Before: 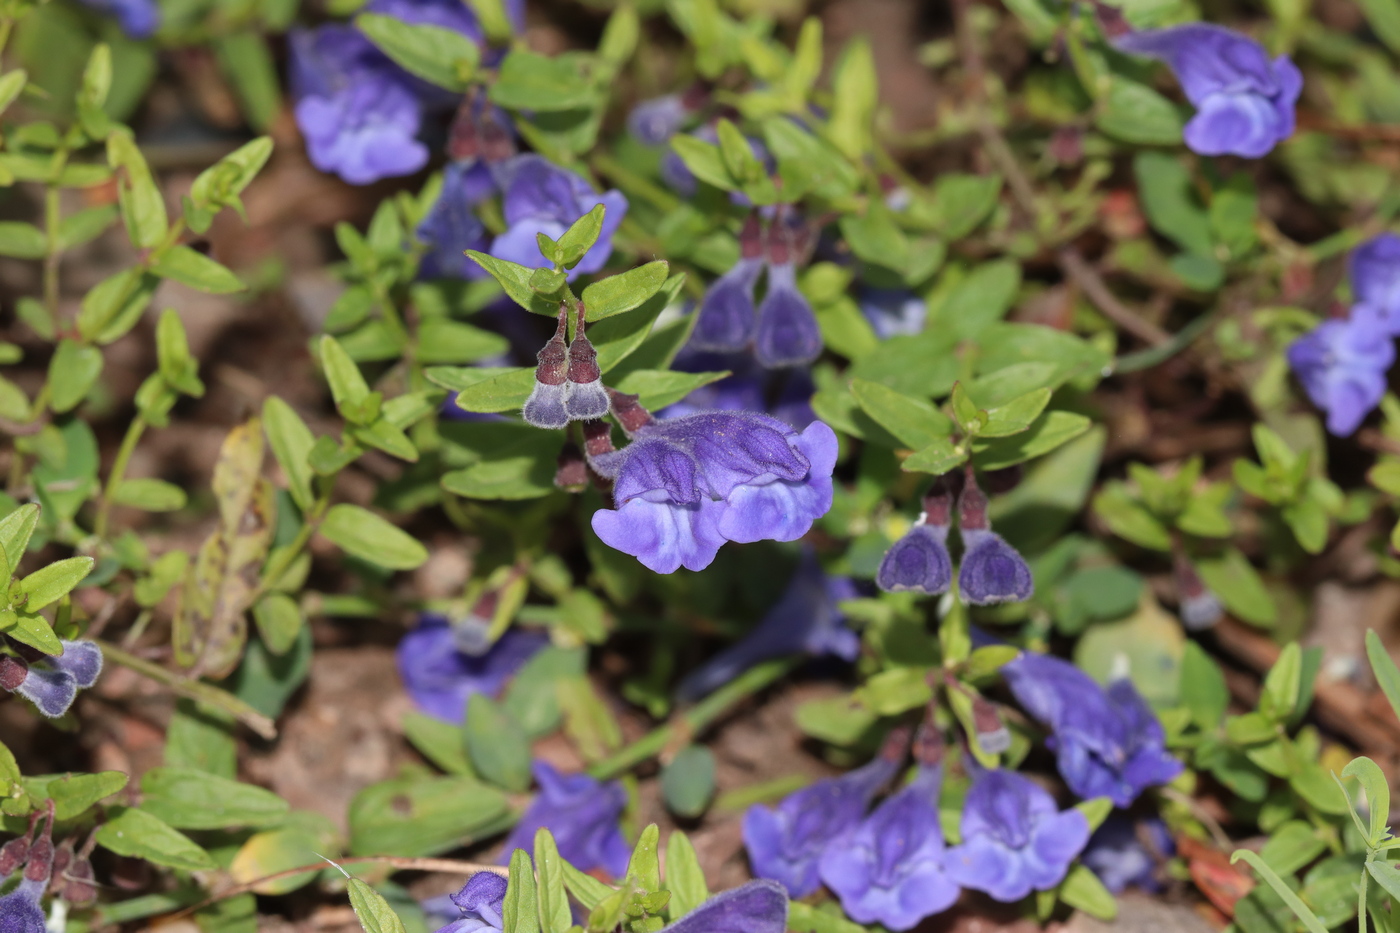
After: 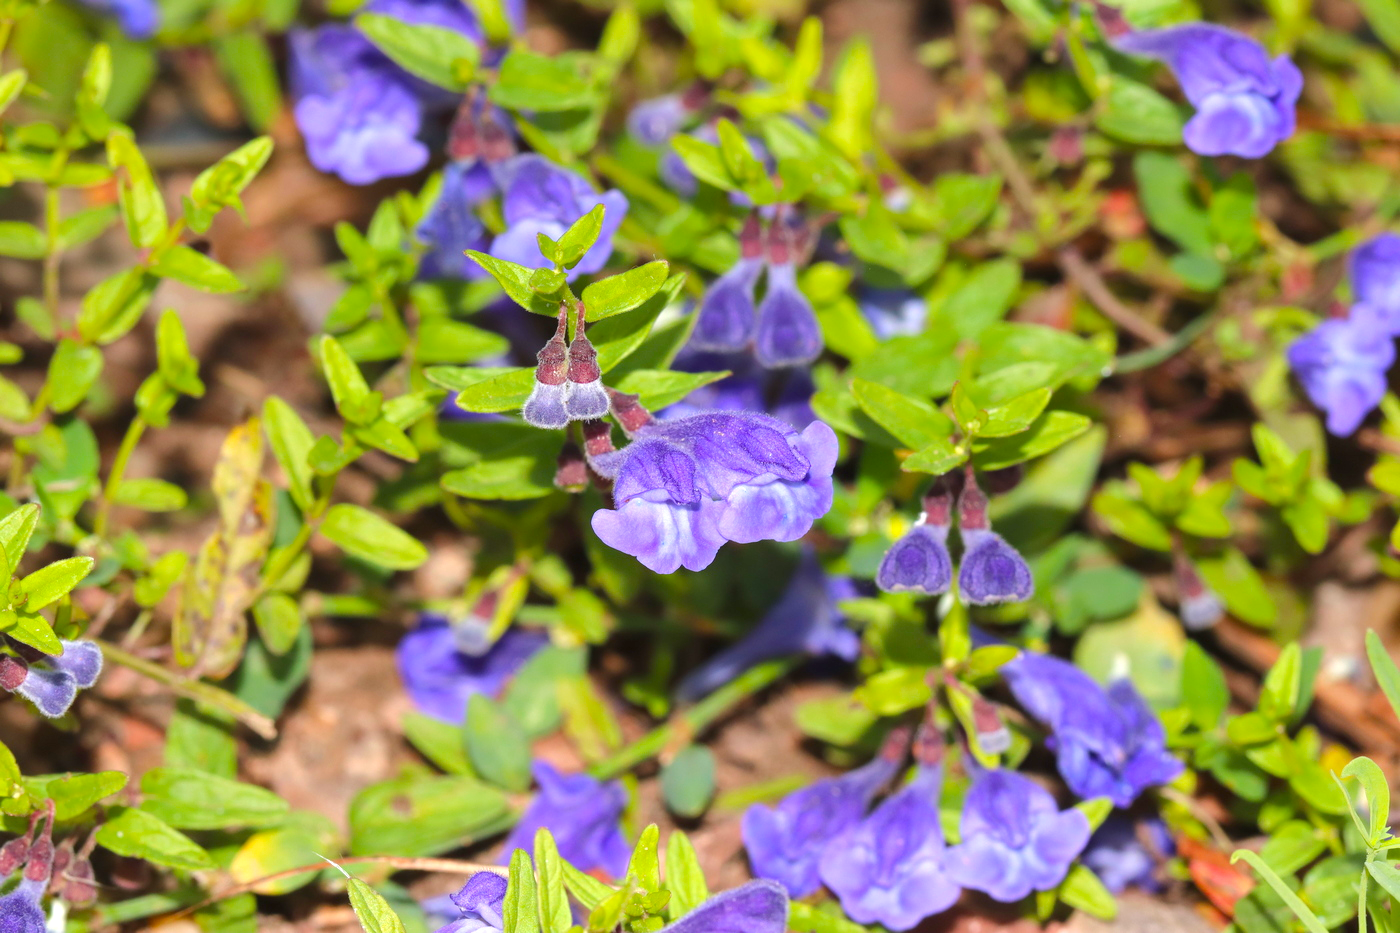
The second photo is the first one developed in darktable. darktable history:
color balance rgb: perceptual saturation grading › global saturation 25%, perceptual brilliance grading › mid-tones 10%, perceptual brilliance grading › shadows 15%, global vibrance 20%
exposure: black level correction 0, exposure 0.7 EV, compensate exposure bias true, compensate highlight preservation false
